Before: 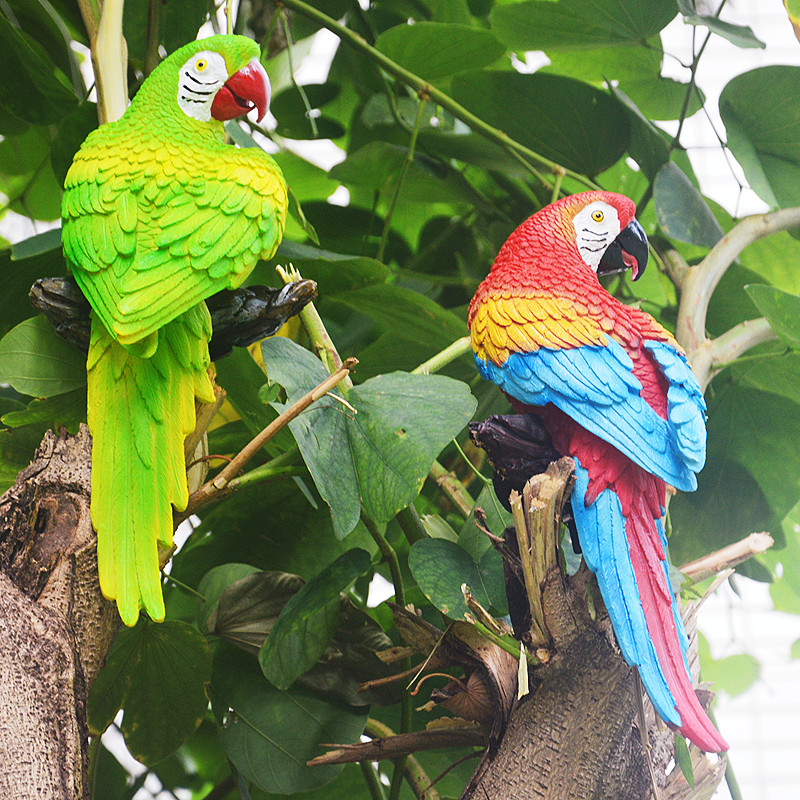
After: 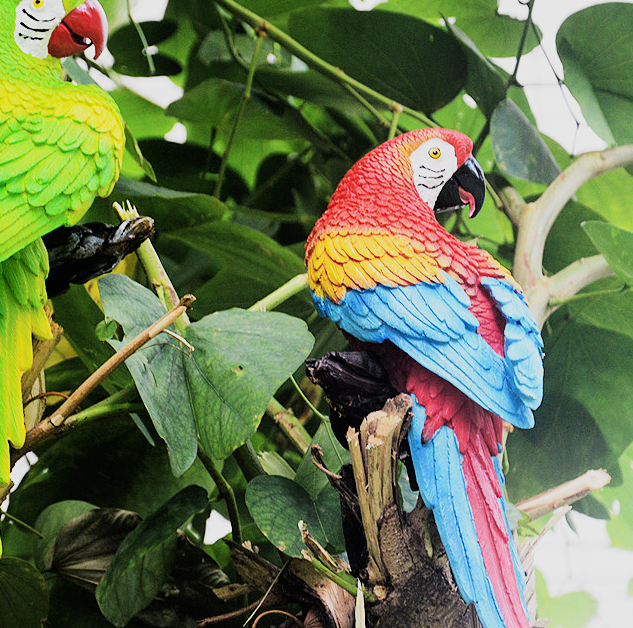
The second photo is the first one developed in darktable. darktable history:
crop and rotate: left 20.406%, top 7.981%, right 0.442%, bottom 13.444%
exposure: compensate highlight preservation false
filmic rgb: black relative exposure -5.06 EV, white relative exposure 3.96 EV, hardness 2.88, contrast 1.402, highlights saturation mix -18.7%
